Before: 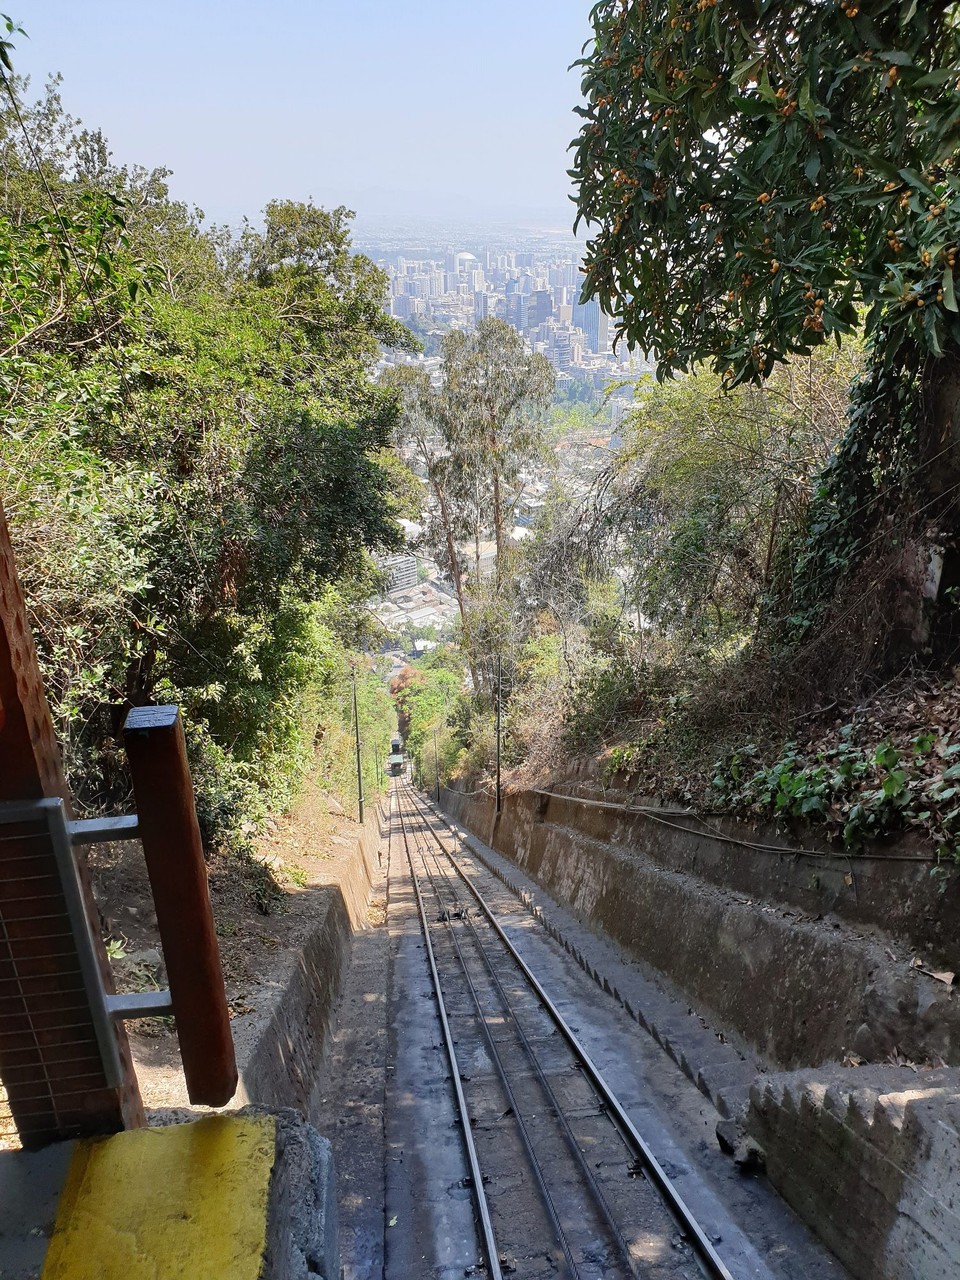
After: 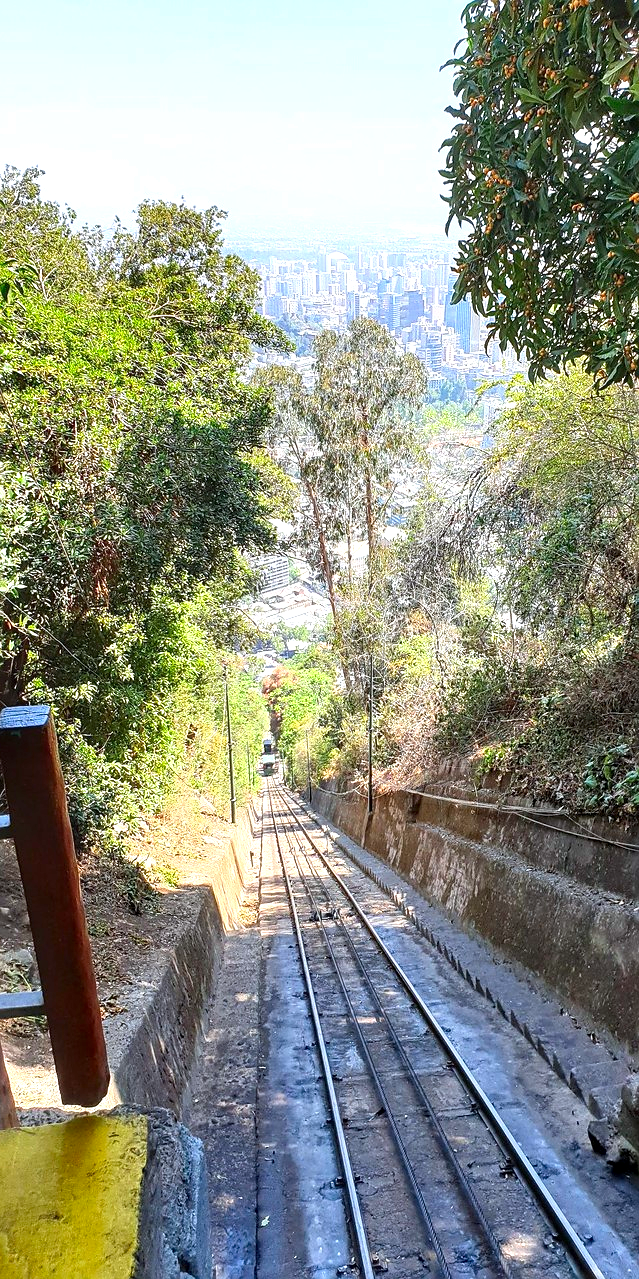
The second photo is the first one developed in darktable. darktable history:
exposure: exposure 0.77 EV, compensate highlight preservation false
white balance: red 1.009, blue 0.985
color calibration: x 0.355, y 0.367, temperature 4700.38 K
color correction: saturation 1.34
local contrast: on, module defaults
crop and rotate: left 13.342%, right 19.991%
contrast brightness saturation: contrast 0.07
sharpen: radius 1.458, amount 0.398, threshold 1.271
